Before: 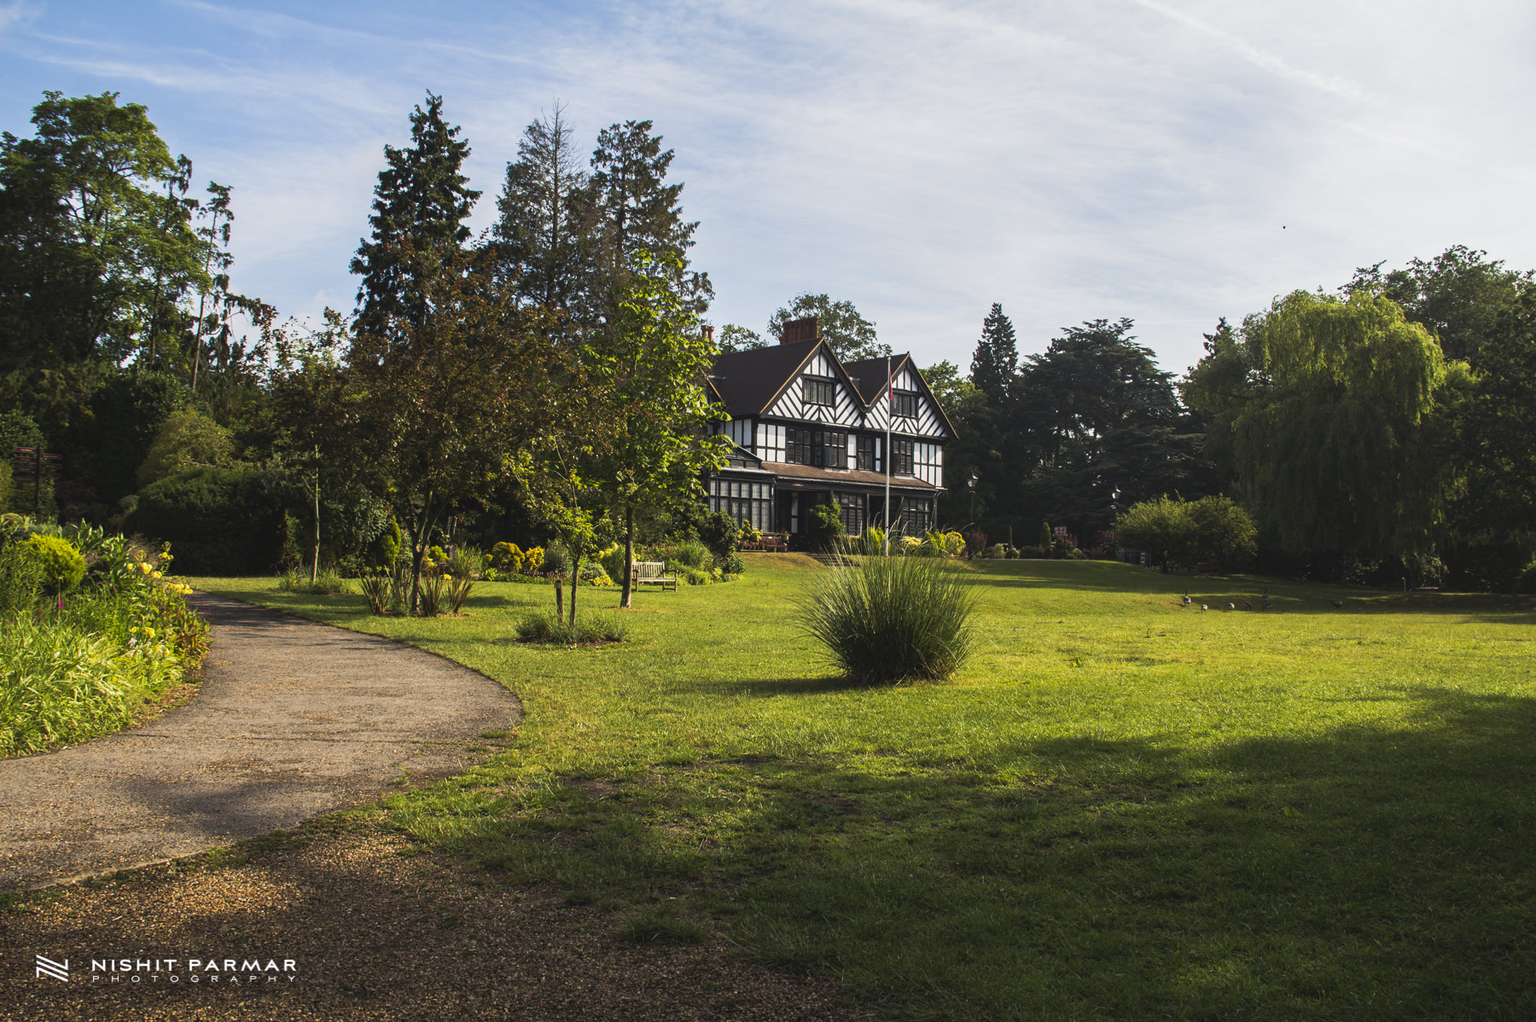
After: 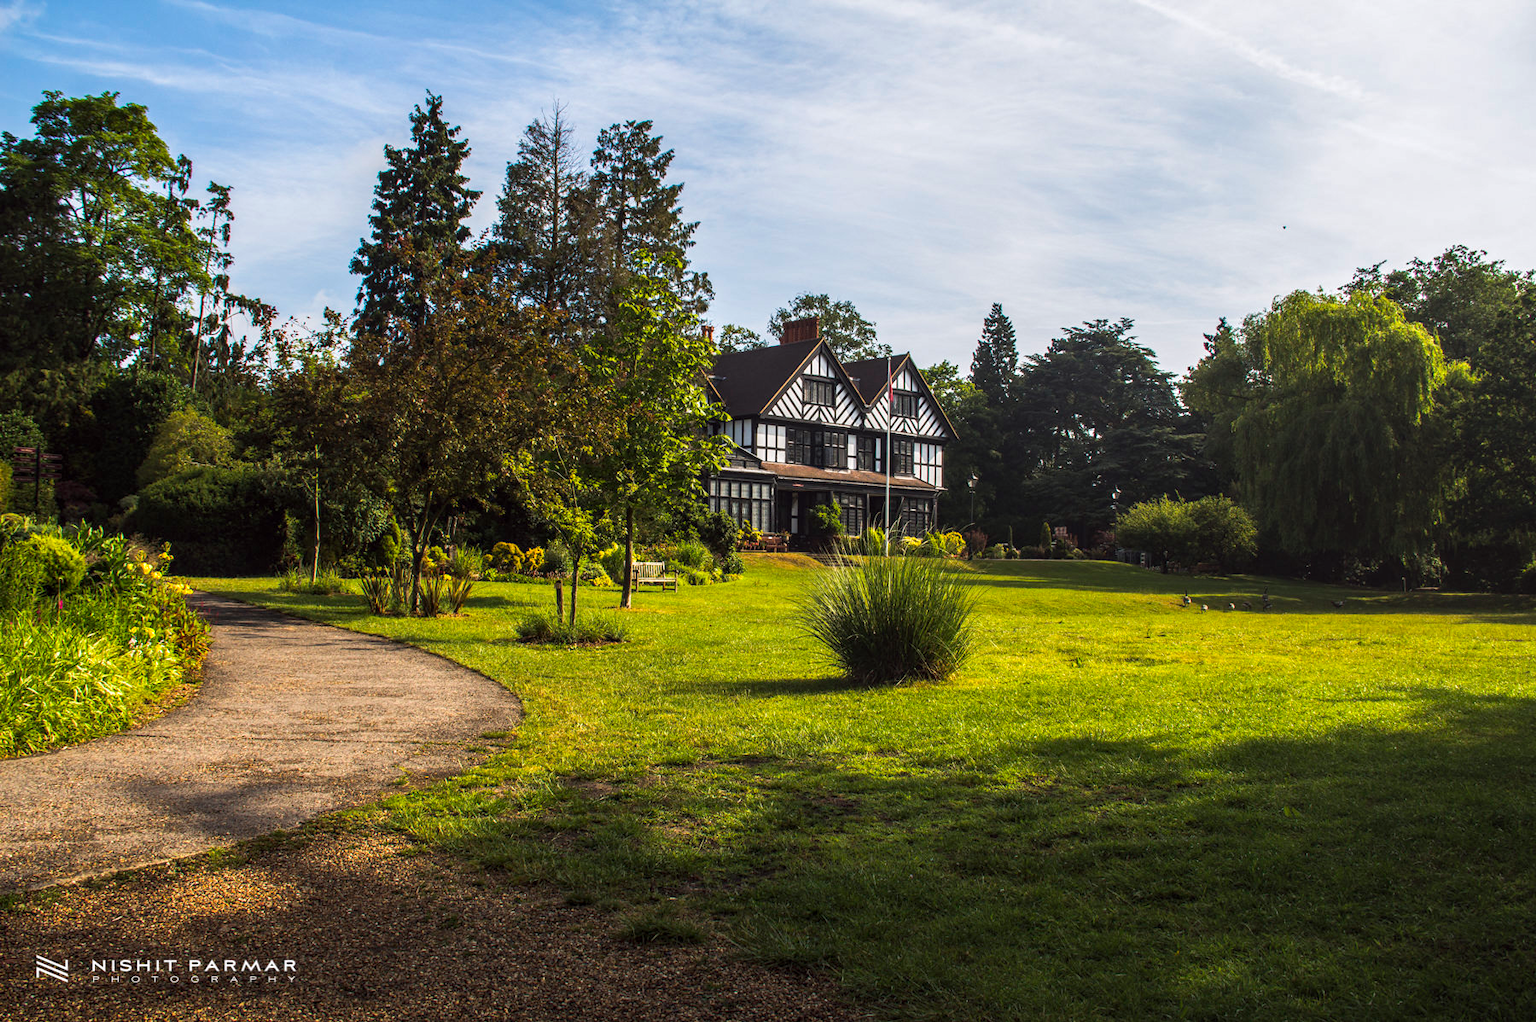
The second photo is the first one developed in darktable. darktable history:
color balance: lift [1, 1, 0.999, 1.001], gamma [1, 1.003, 1.005, 0.995], gain [1, 0.992, 0.988, 1.012], contrast 5%, output saturation 110%
local contrast: detail 130%
